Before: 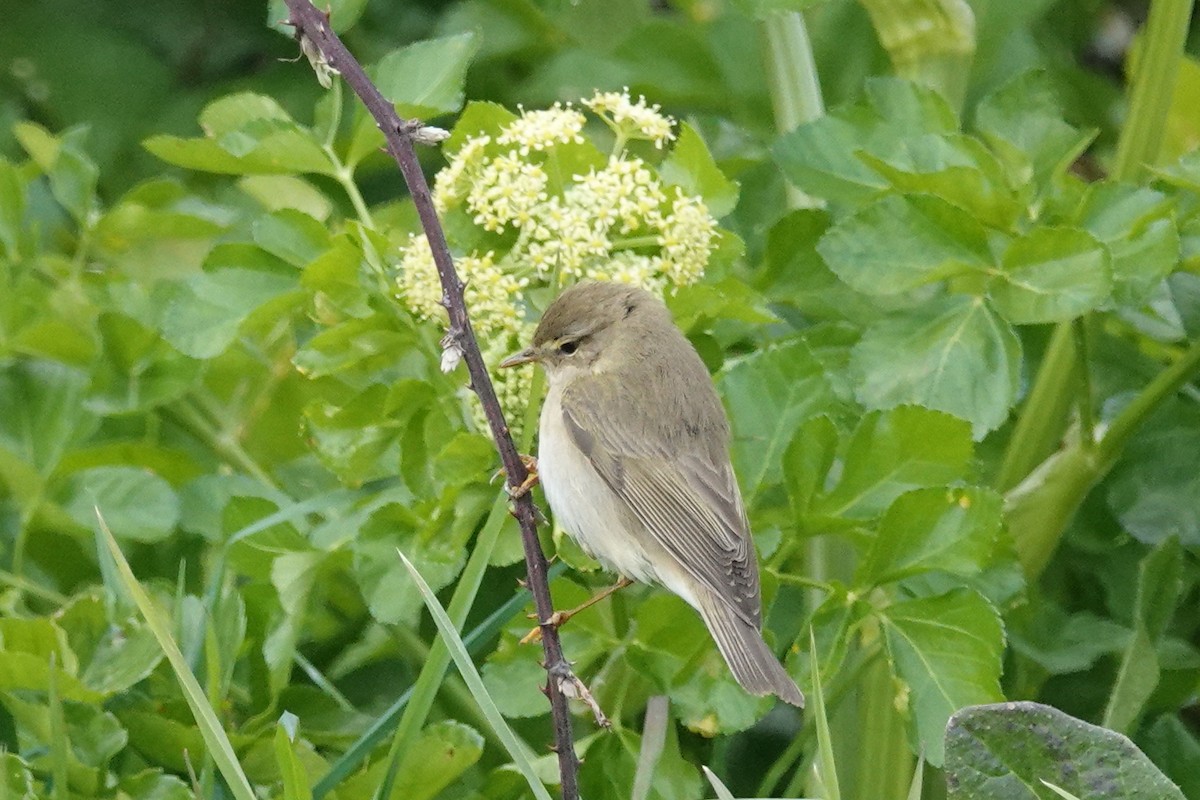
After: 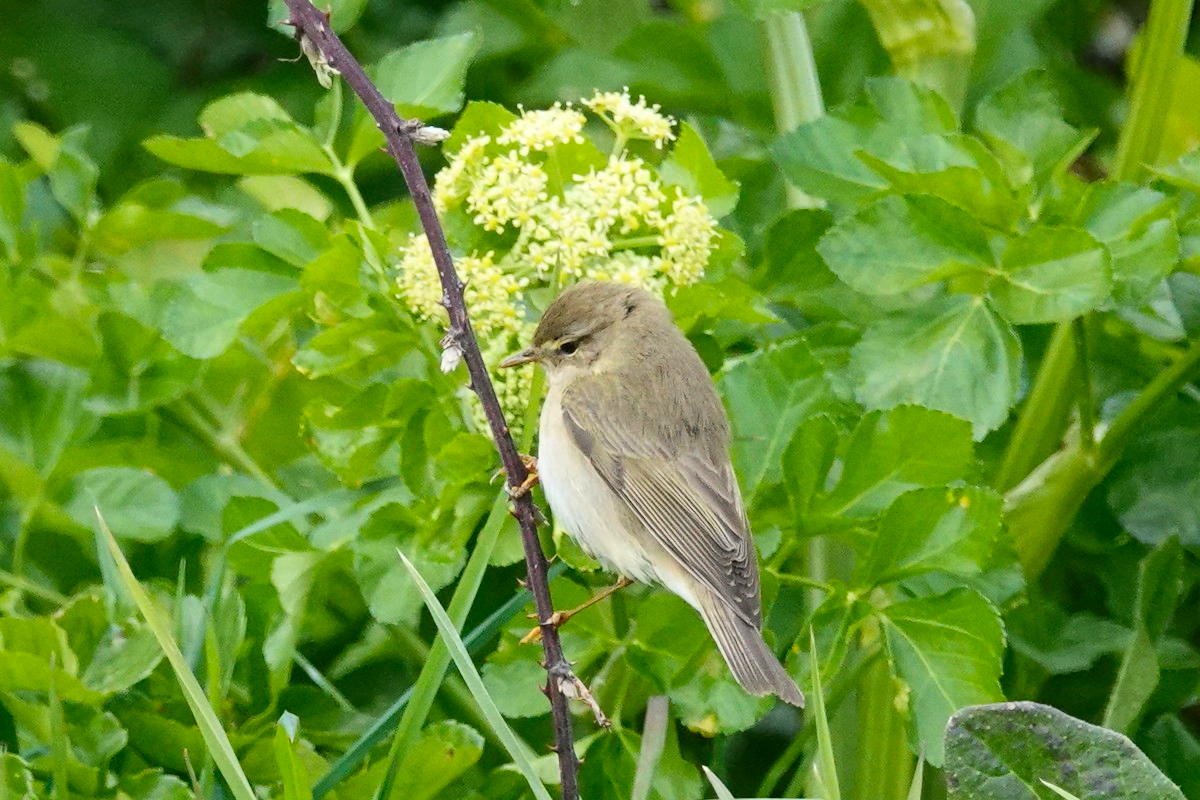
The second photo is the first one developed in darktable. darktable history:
contrast brightness saturation: contrast 0.172, saturation 0.309
